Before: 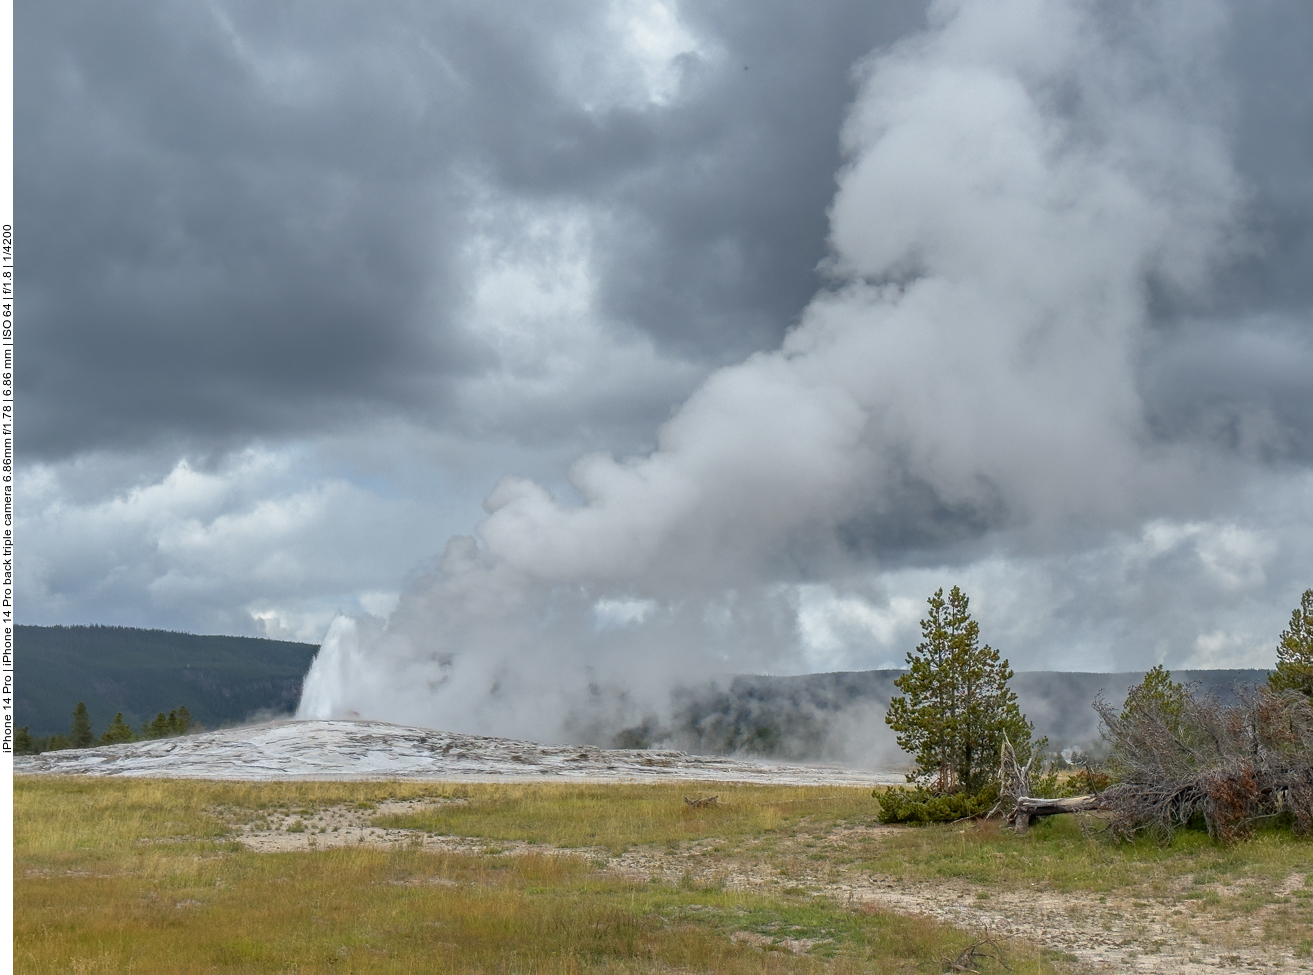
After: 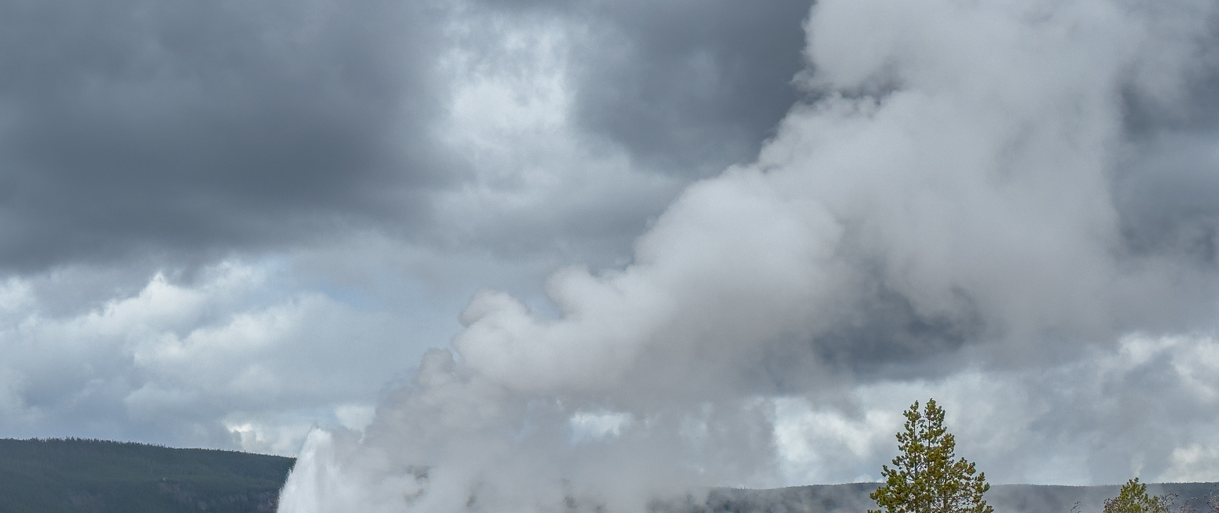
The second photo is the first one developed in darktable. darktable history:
crop: left 1.854%, top 19.213%, right 5.235%, bottom 28.142%
exposure: compensate exposure bias true, compensate highlight preservation false
